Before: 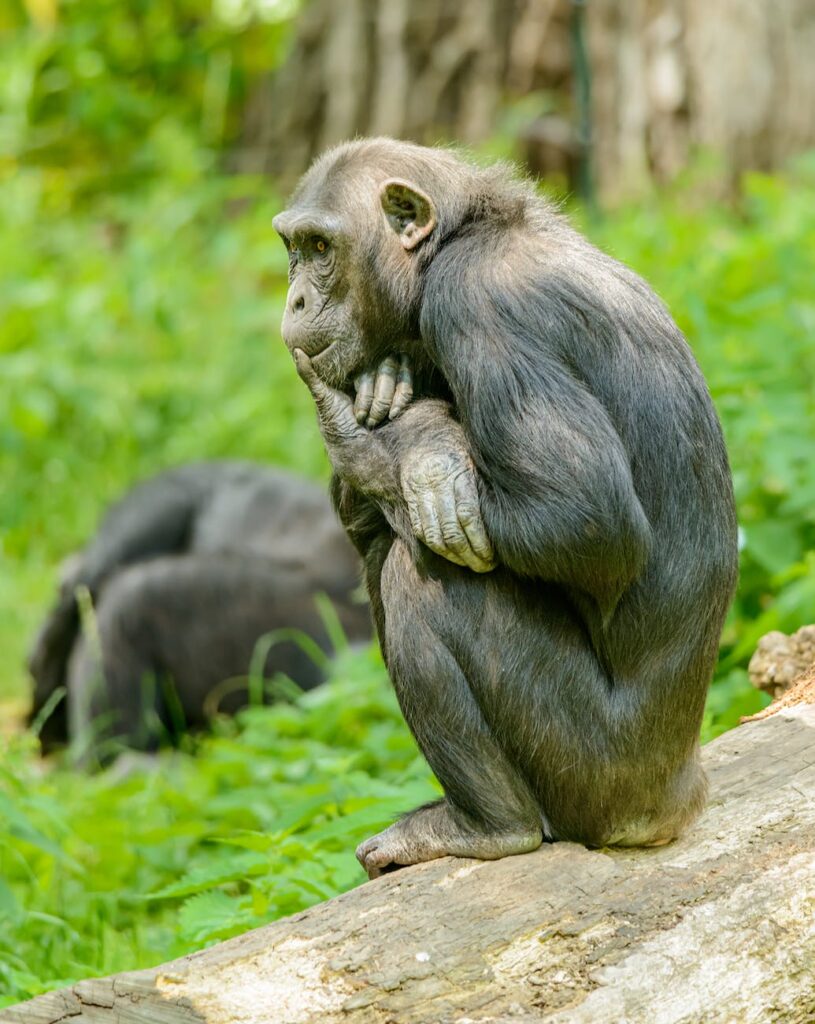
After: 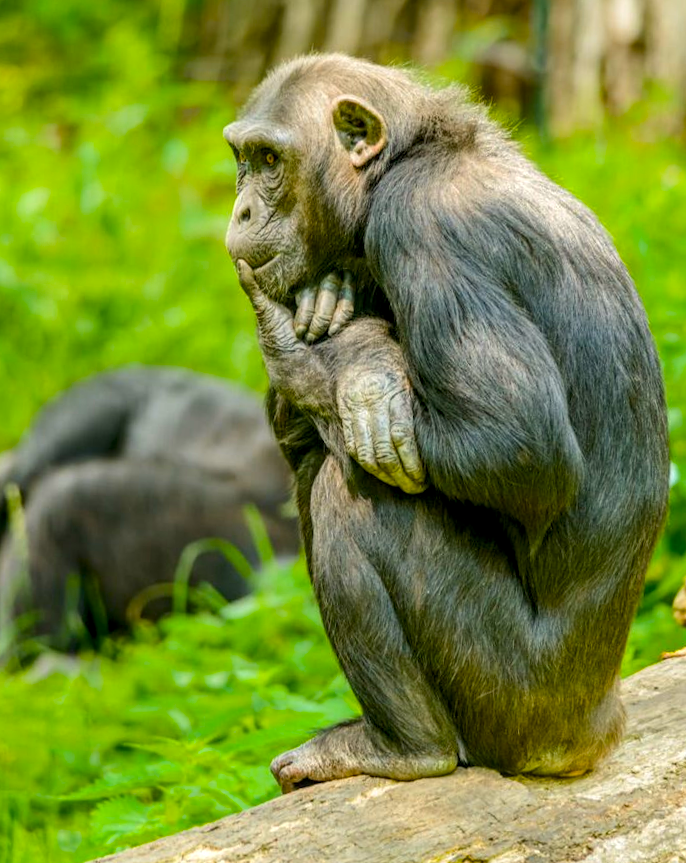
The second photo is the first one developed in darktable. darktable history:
white balance: red 1.009, blue 0.985
crop and rotate: angle -3.27°, left 5.211%, top 5.211%, right 4.607%, bottom 4.607%
local contrast: on, module defaults
color balance rgb: perceptual saturation grading › global saturation 40%, global vibrance 15%
